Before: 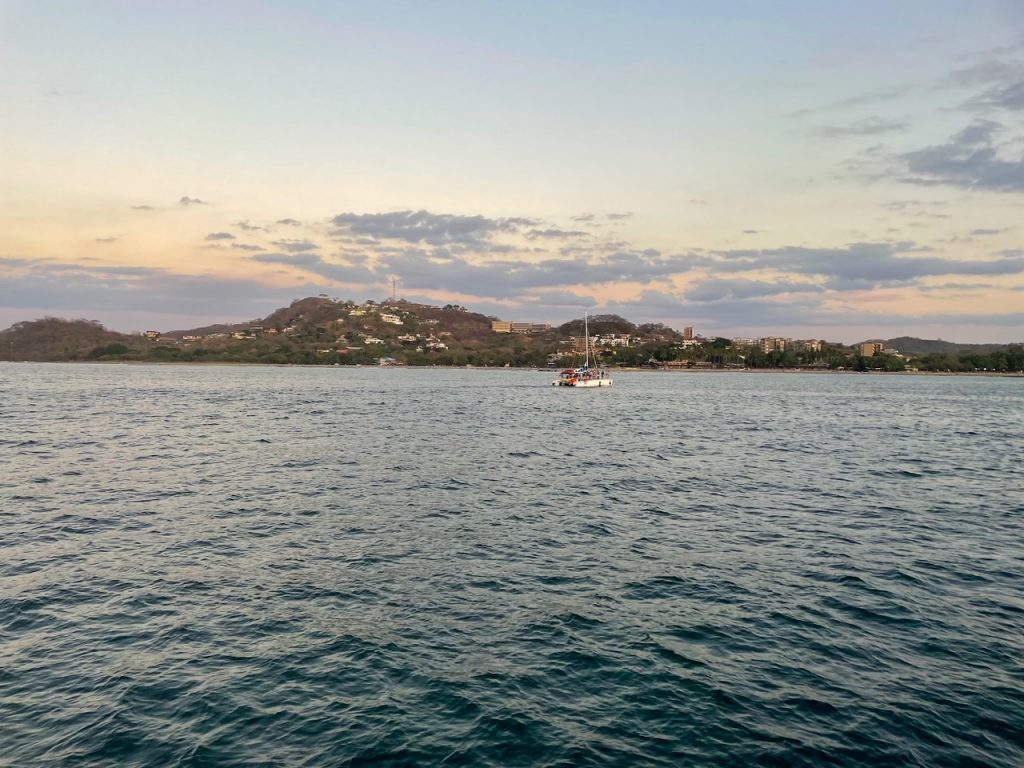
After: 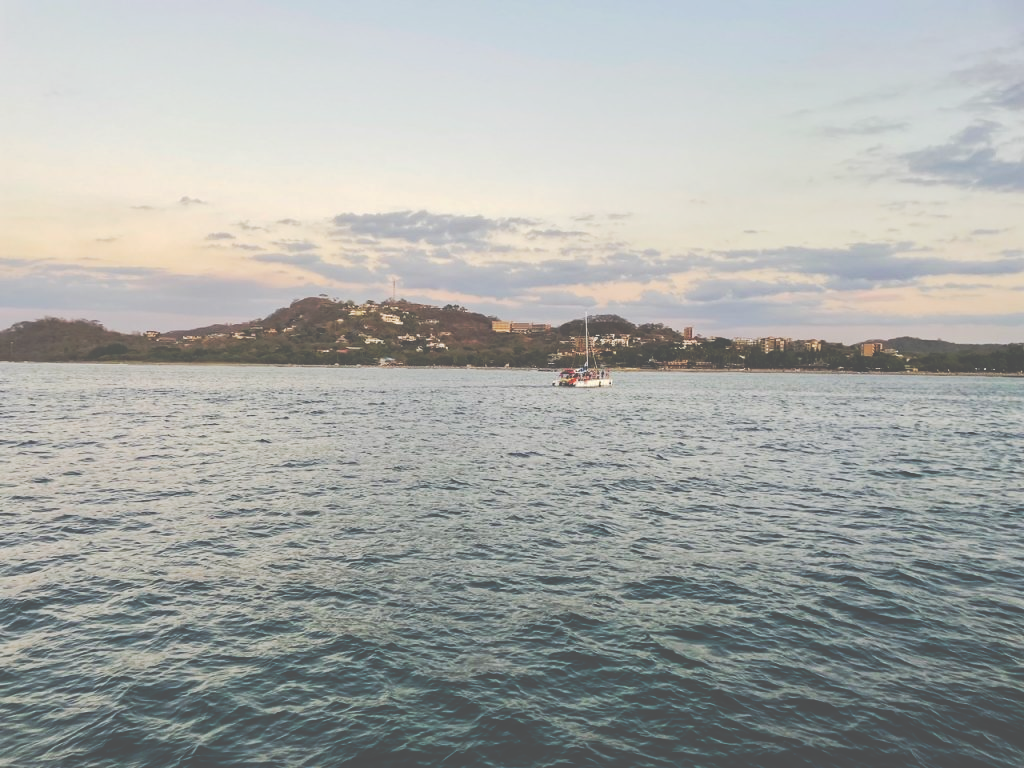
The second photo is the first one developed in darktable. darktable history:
tone equalizer: on, module defaults
tone curve: curves: ch0 [(0, 0) (0.003, 0.319) (0.011, 0.319) (0.025, 0.319) (0.044, 0.323) (0.069, 0.324) (0.1, 0.328) (0.136, 0.329) (0.177, 0.337) (0.224, 0.351) (0.277, 0.373) (0.335, 0.413) (0.399, 0.458) (0.468, 0.533) (0.543, 0.617) (0.623, 0.71) (0.709, 0.783) (0.801, 0.849) (0.898, 0.911) (1, 1)], preserve colors none
